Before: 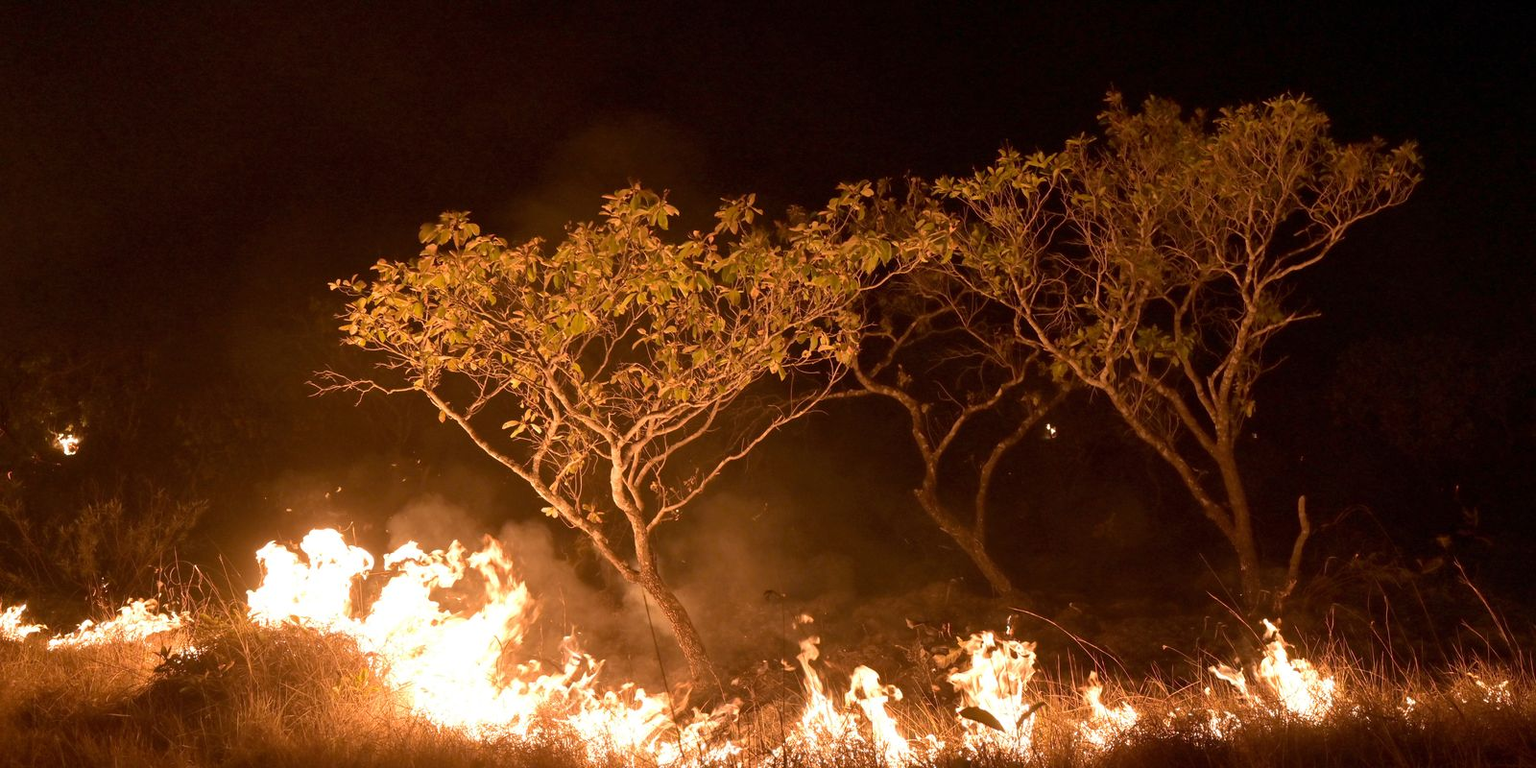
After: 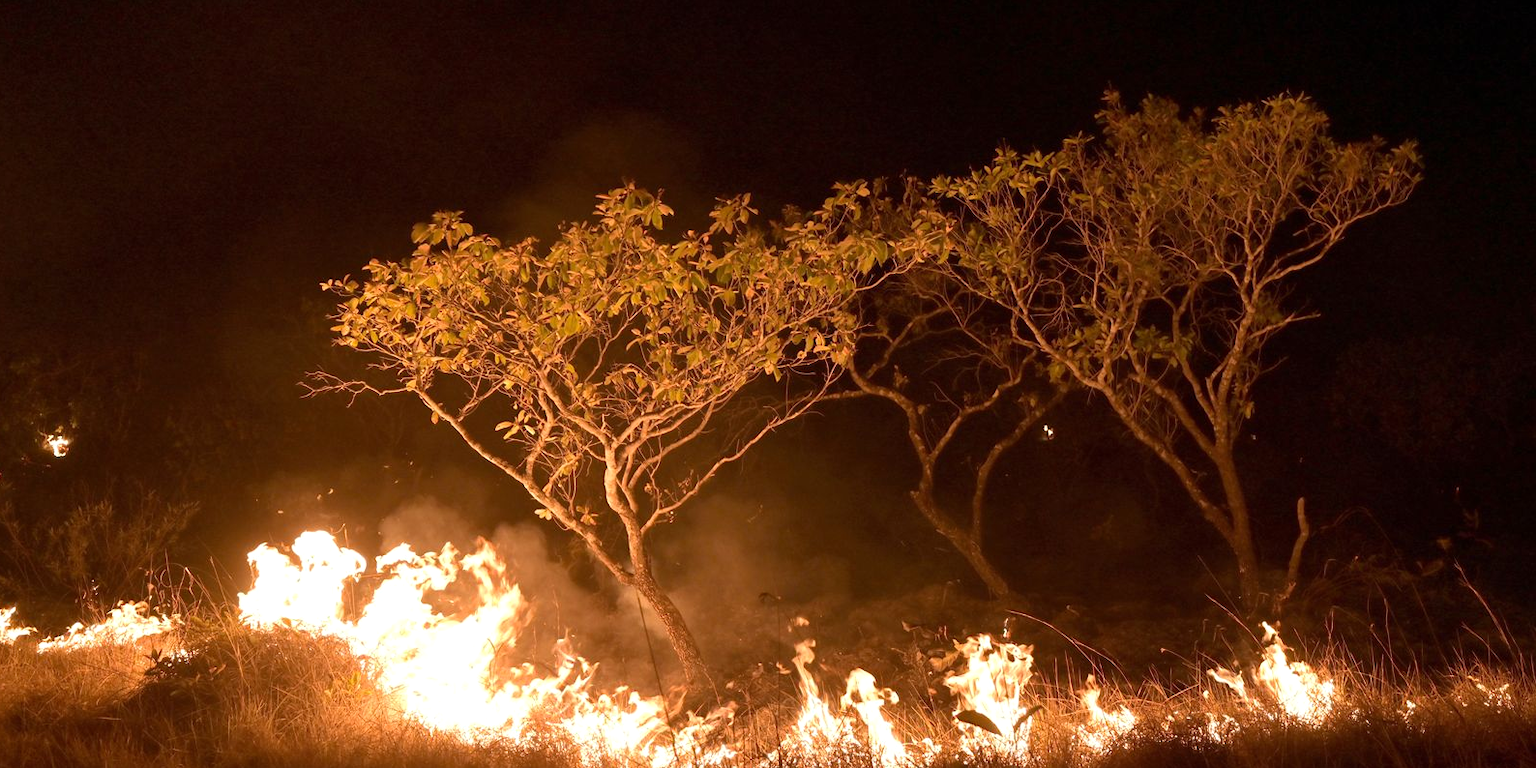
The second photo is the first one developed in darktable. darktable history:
crop and rotate: left 0.747%, top 0.359%, bottom 0.272%
exposure: exposure 0.127 EV, compensate highlight preservation false
